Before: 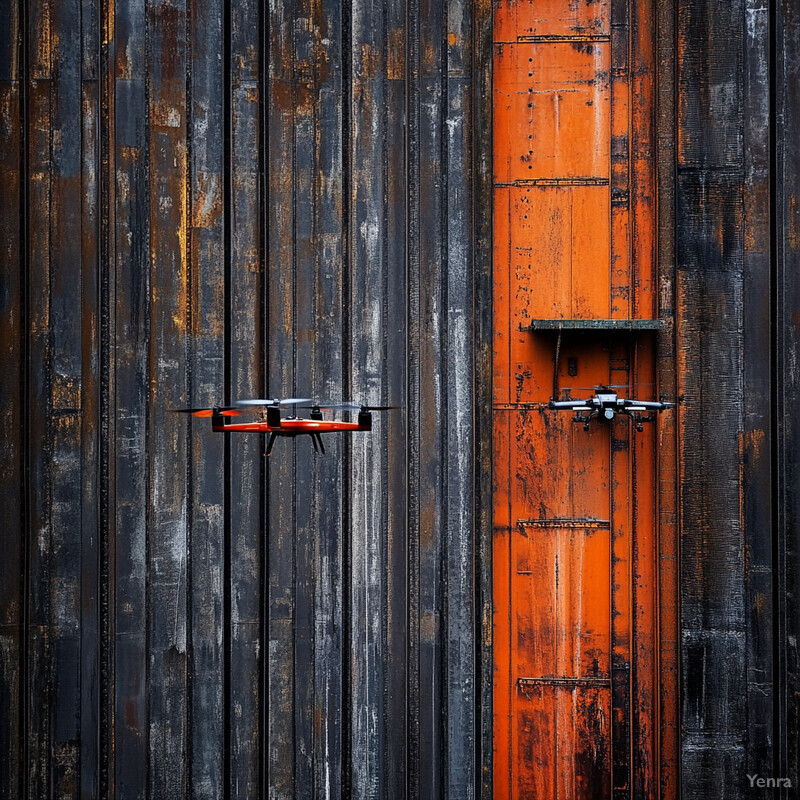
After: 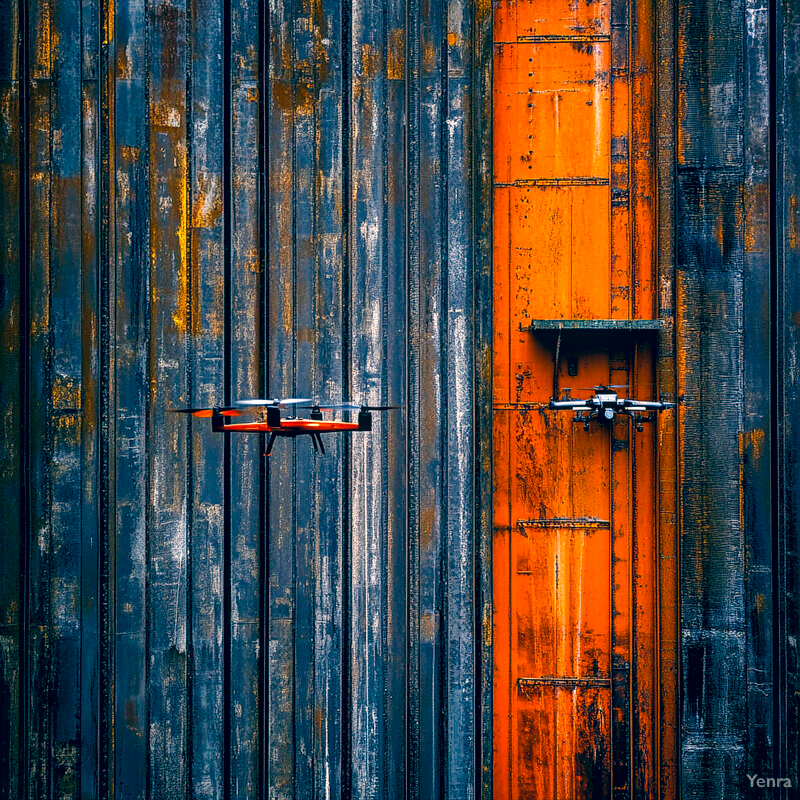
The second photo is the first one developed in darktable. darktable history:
local contrast: on, module defaults
exposure: black level correction 0, exposure 0.499 EV, compensate exposure bias true, compensate highlight preservation false
color correction: highlights a* 10.29, highlights b* 14.57, shadows a* -9.99, shadows b* -15
color balance rgb: global offset › luminance -0.331%, global offset › chroma 0.119%, global offset › hue 164.92°, linear chroma grading › global chroma 9.908%, perceptual saturation grading › global saturation 34.744%, perceptual saturation grading › highlights -24.847%, perceptual saturation grading › shadows 49.626%, global vibrance 20%
